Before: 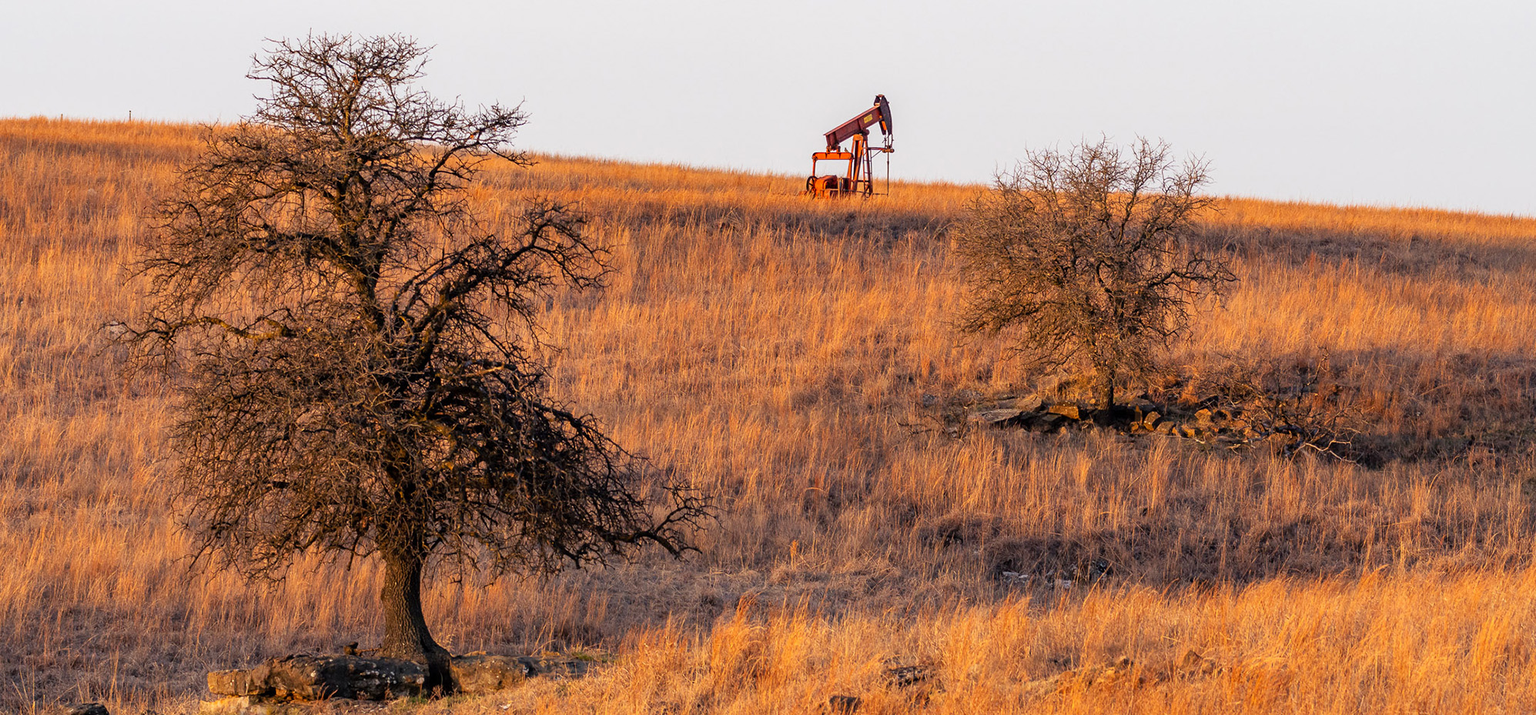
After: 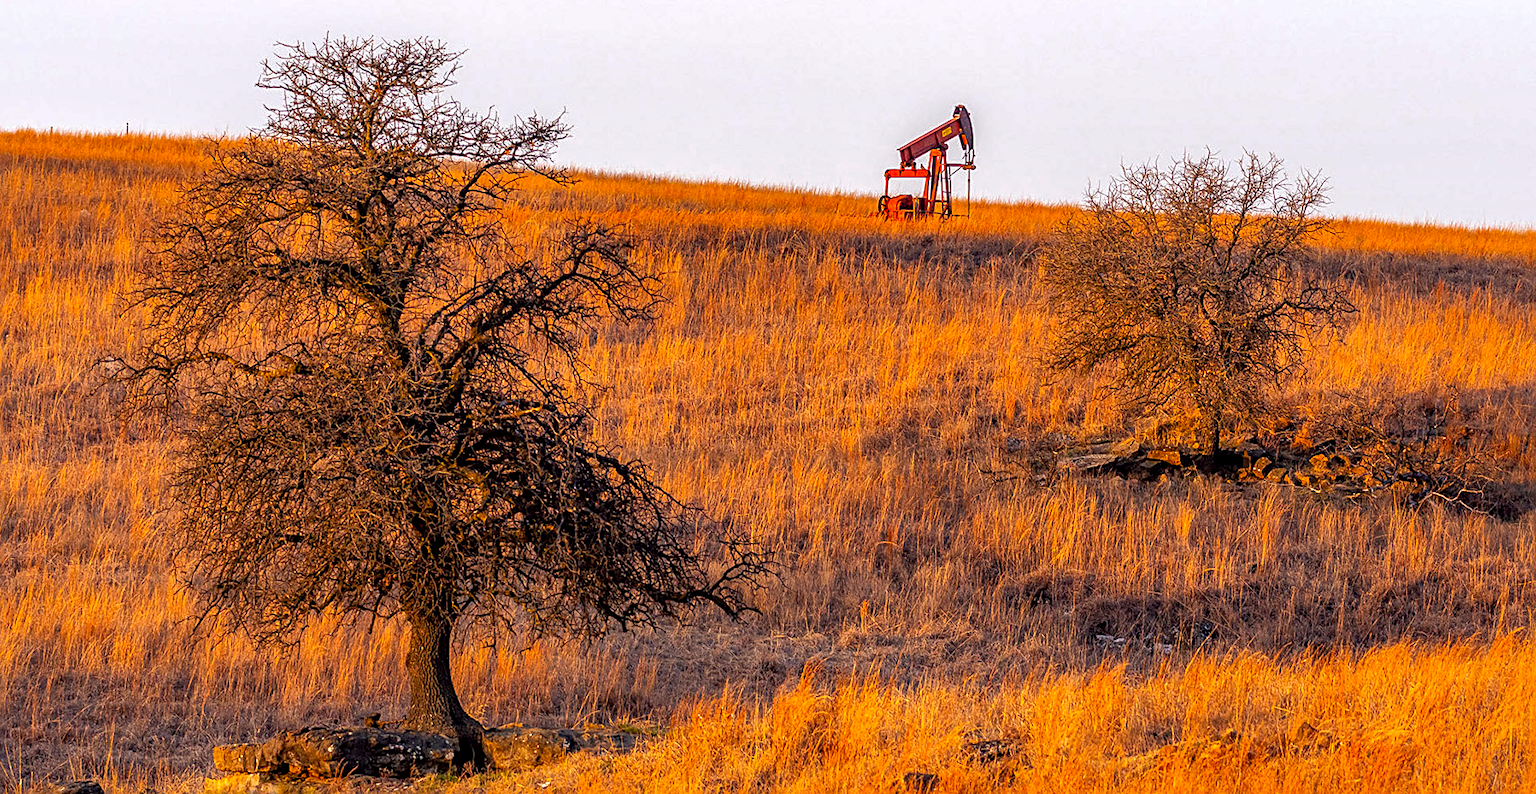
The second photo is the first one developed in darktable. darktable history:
crop and rotate: left 1.088%, right 8.807%
local contrast: on, module defaults
sharpen: on, module defaults
shadows and highlights: on, module defaults
color balance: lift [1, 1.001, 0.999, 1.001], gamma [1, 1.004, 1.007, 0.993], gain [1, 0.991, 0.987, 1.013], contrast 10%, output saturation 120%
